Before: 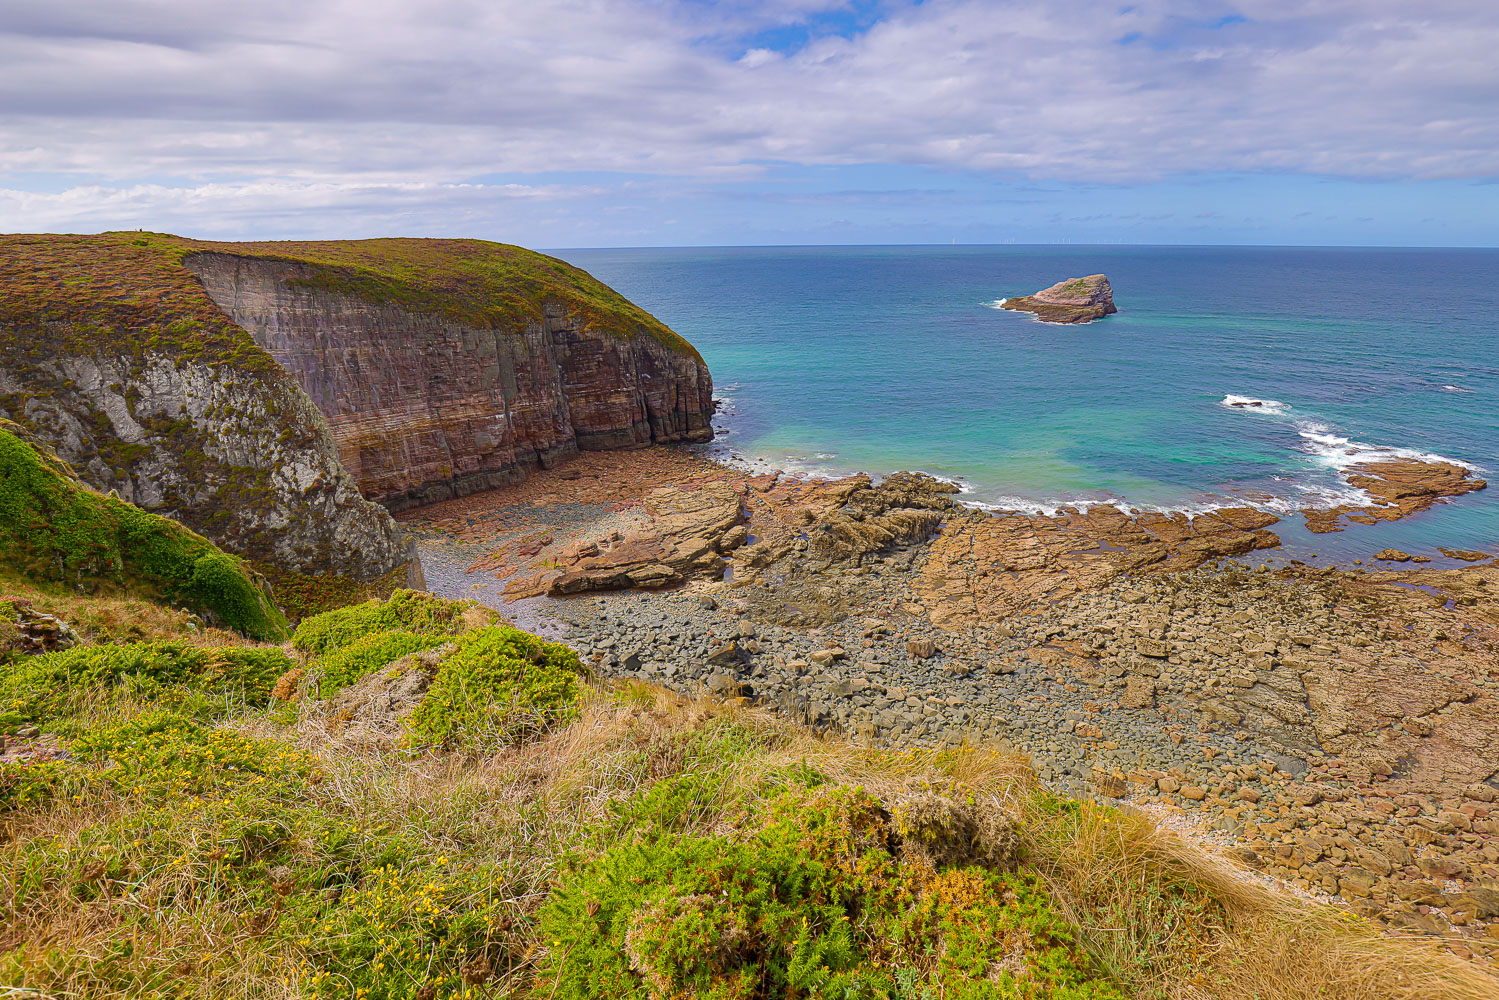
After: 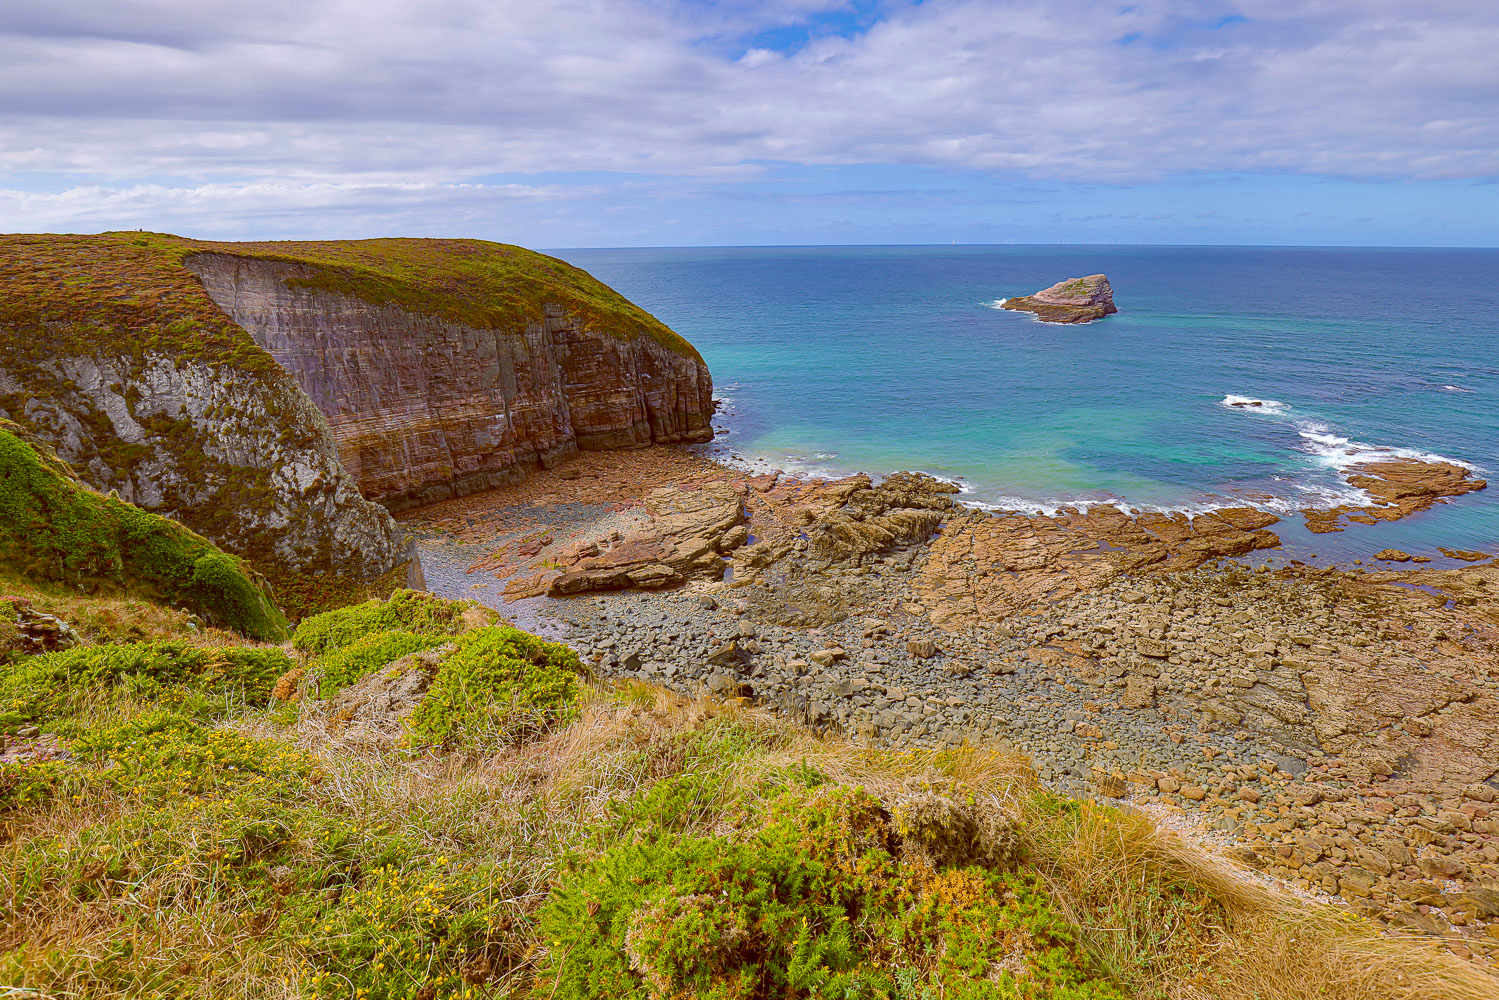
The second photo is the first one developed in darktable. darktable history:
white balance: emerald 1
color balance: lift [1, 1.015, 1.004, 0.985], gamma [1, 0.958, 0.971, 1.042], gain [1, 0.956, 0.977, 1.044]
